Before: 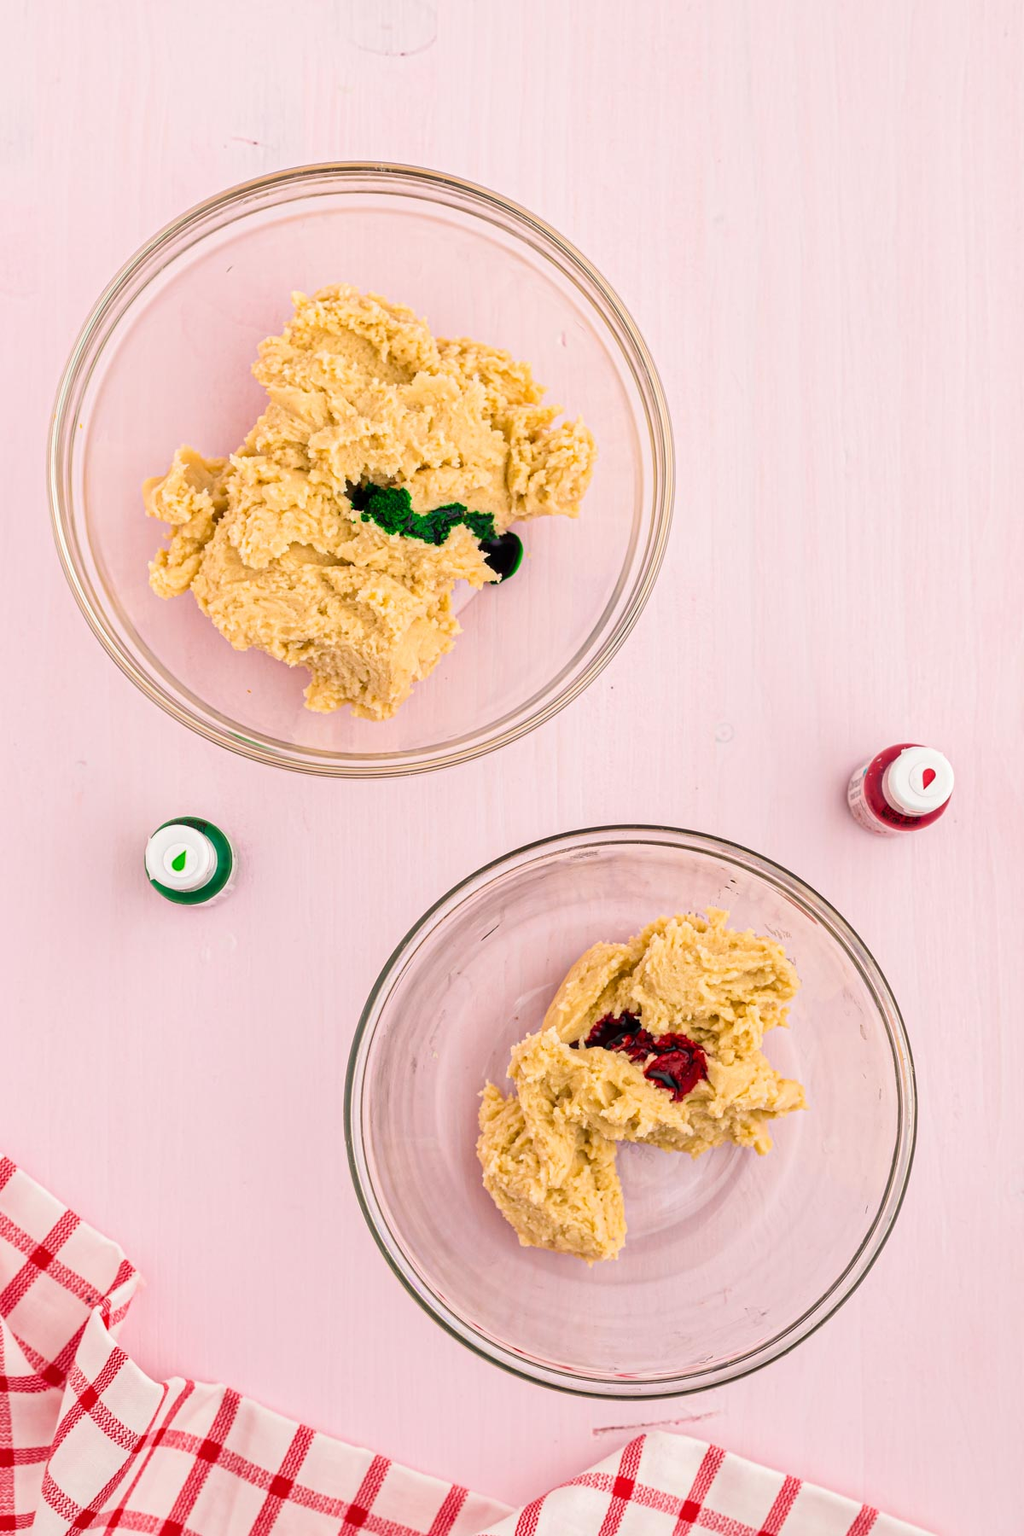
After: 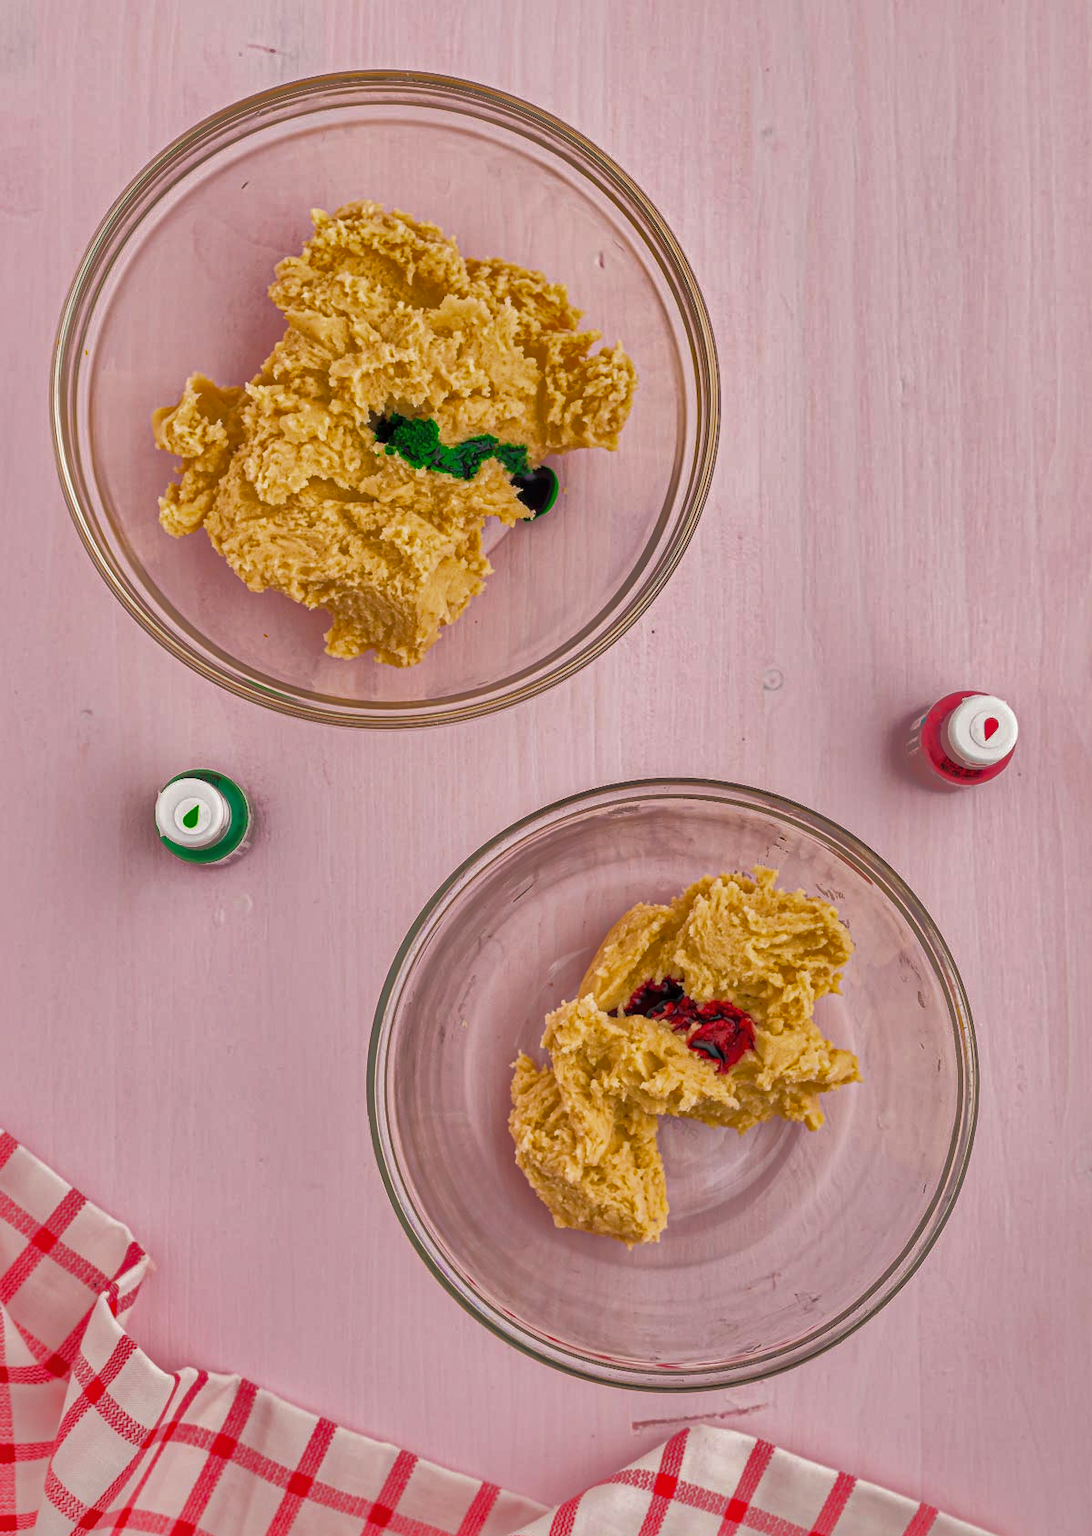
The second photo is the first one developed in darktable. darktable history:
crop and rotate: top 6.25%
shadows and highlights: shadows 38.43, highlights -74.54
